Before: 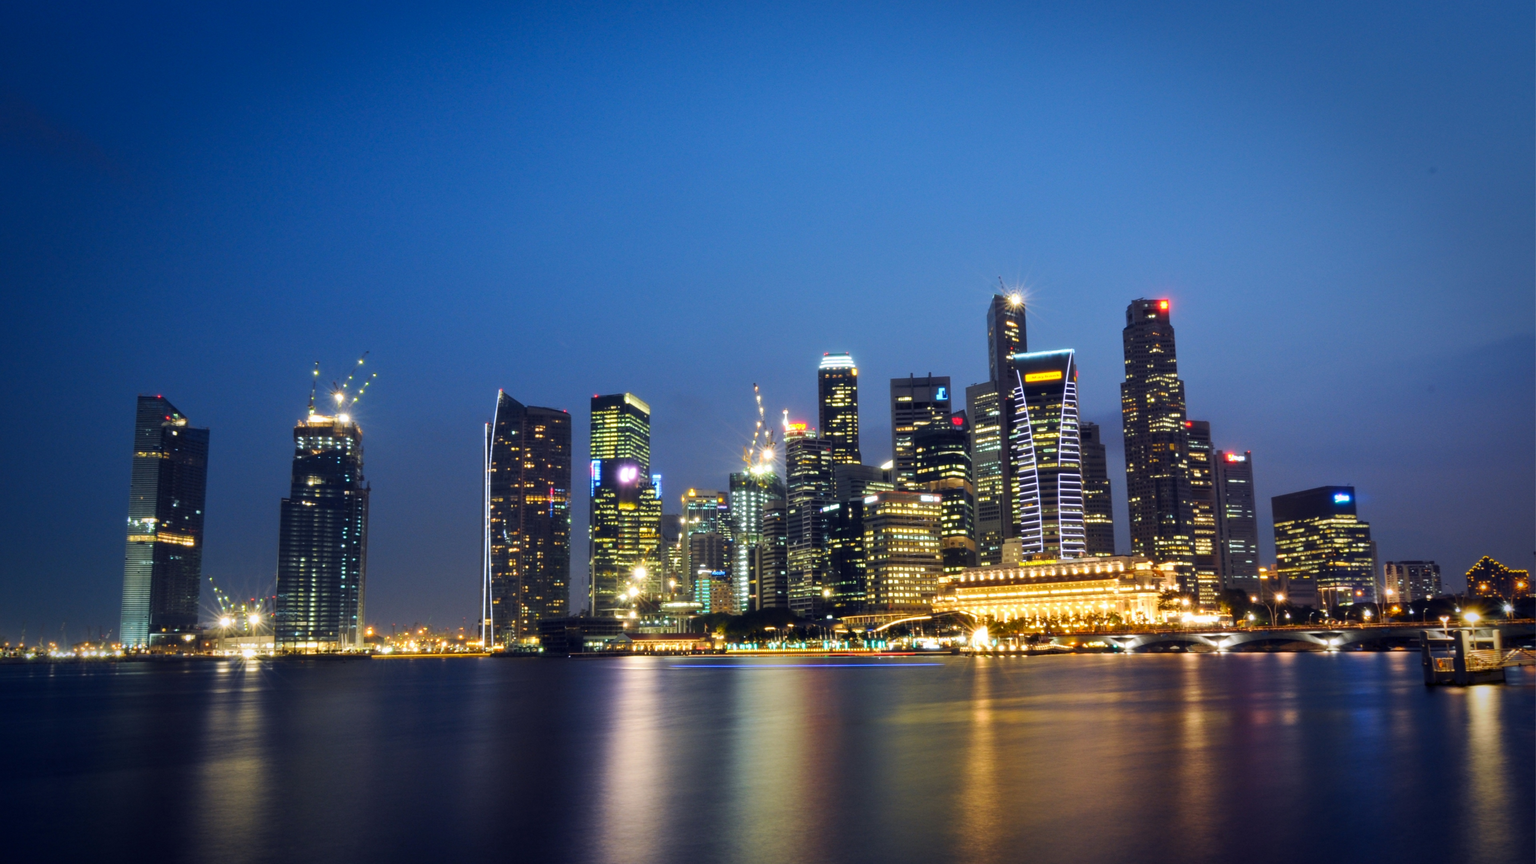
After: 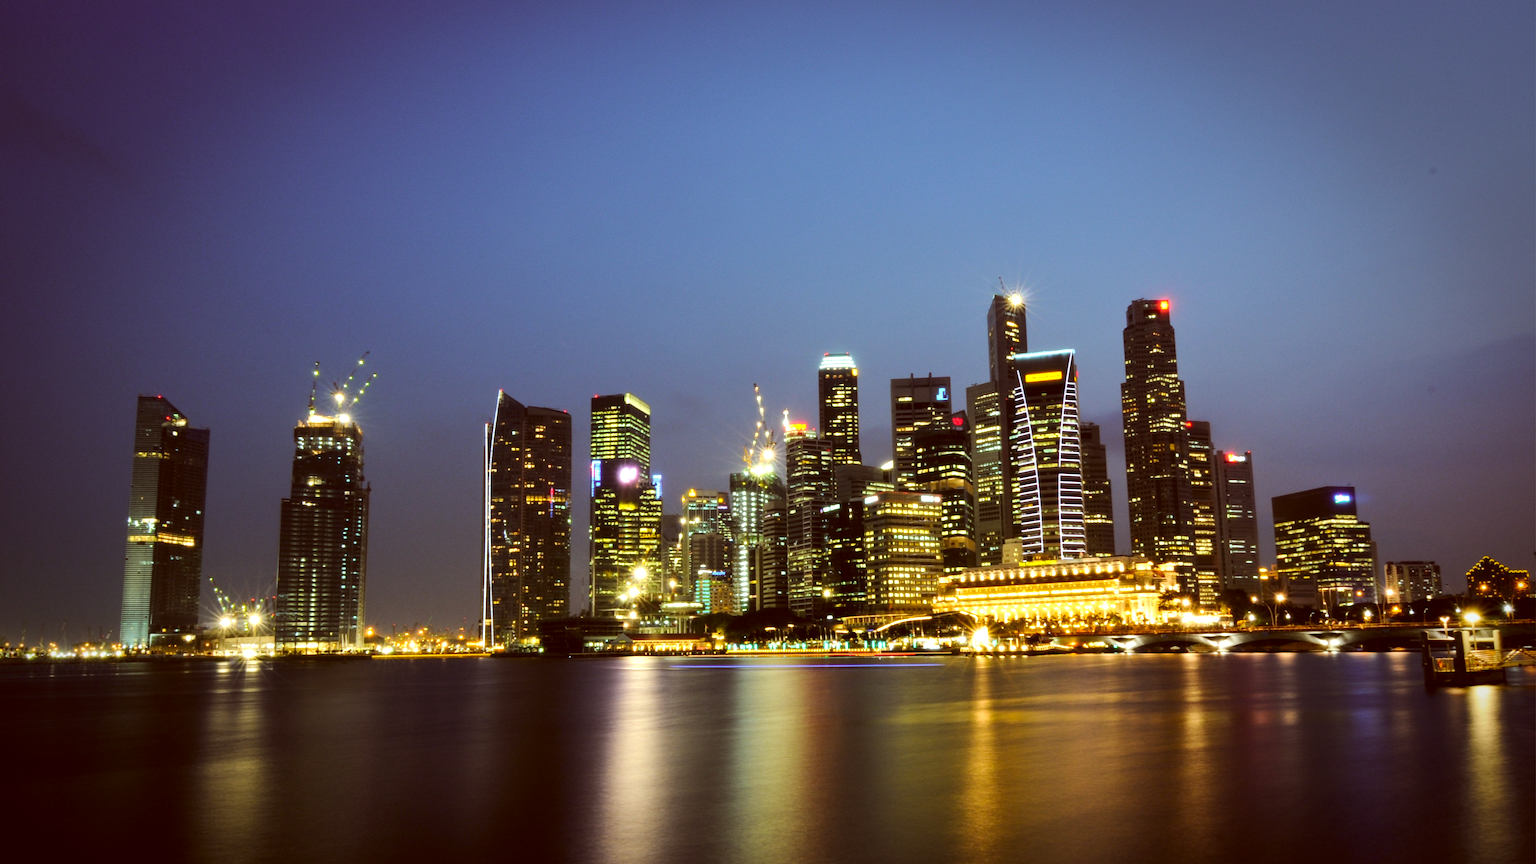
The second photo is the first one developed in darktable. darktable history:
tone equalizer: -8 EV -0.417 EV, -7 EV -0.389 EV, -6 EV -0.333 EV, -5 EV -0.222 EV, -3 EV 0.222 EV, -2 EV 0.333 EV, -1 EV 0.389 EV, +0 EV 0.417 EV, edges refinement/feathering 500, mask exposure compensation -1.57 EV, preserve details no
color correction: highlights a* -5.3, highlights b* 9.8, shadows a* 9.8, shadows b* 24.26
